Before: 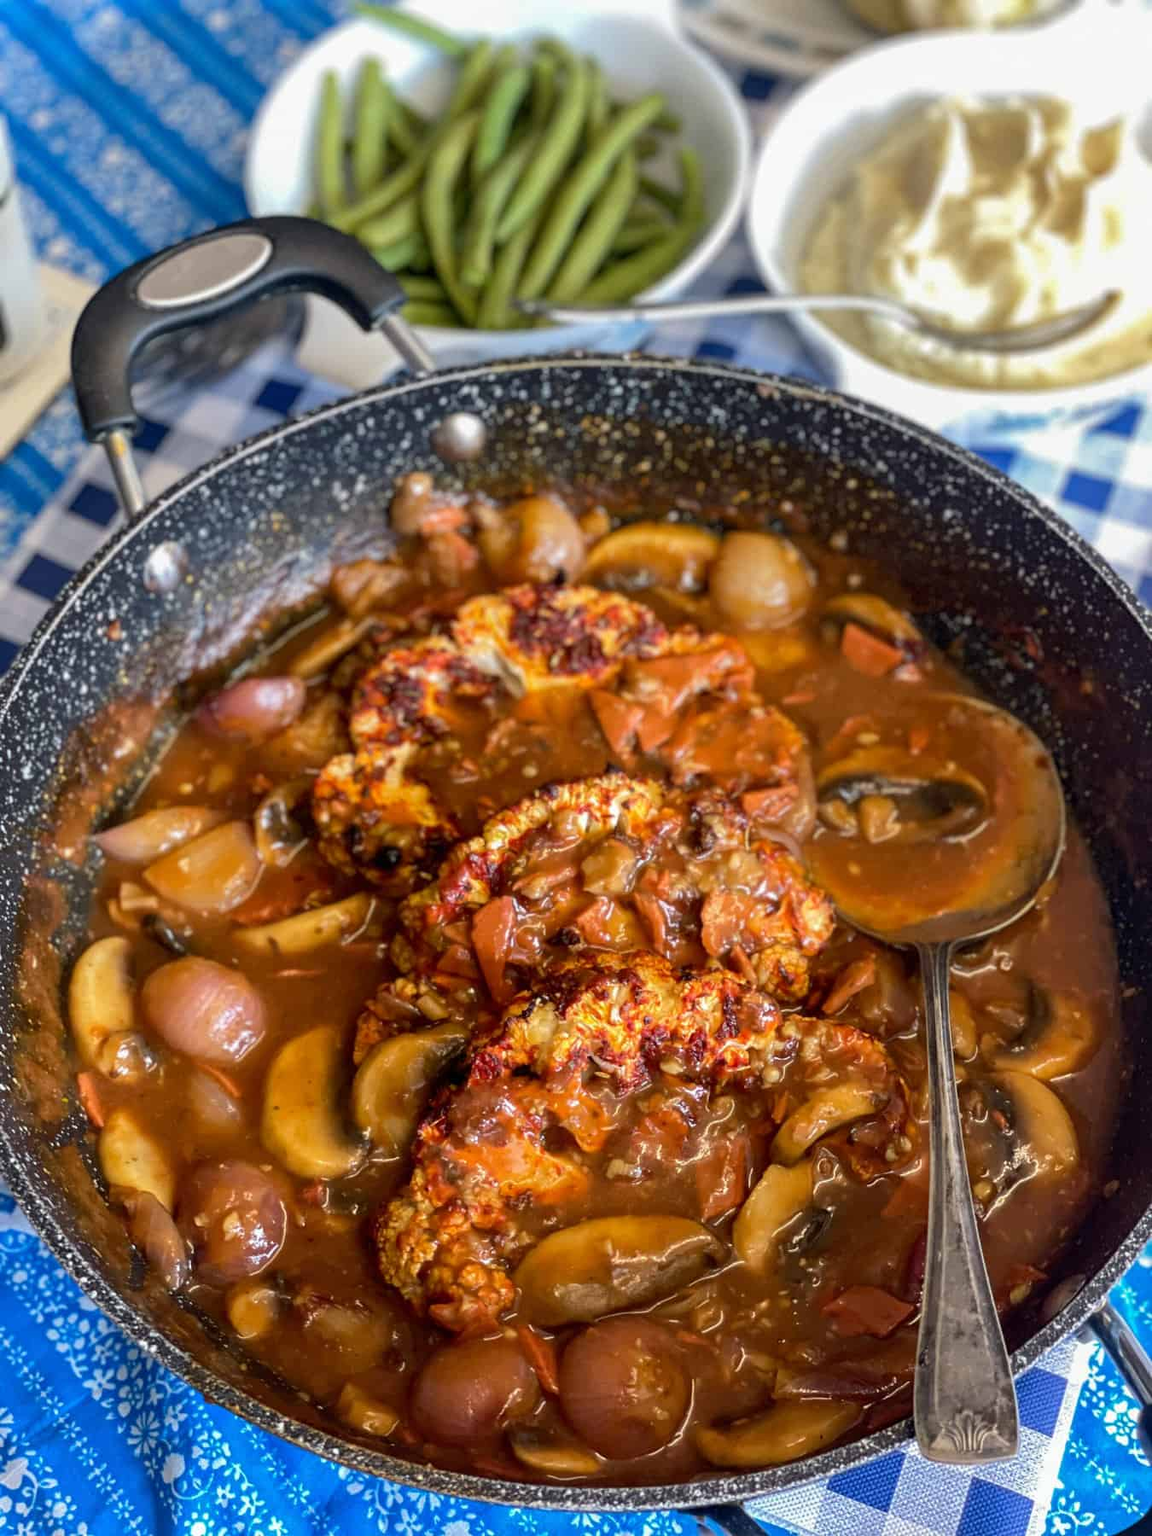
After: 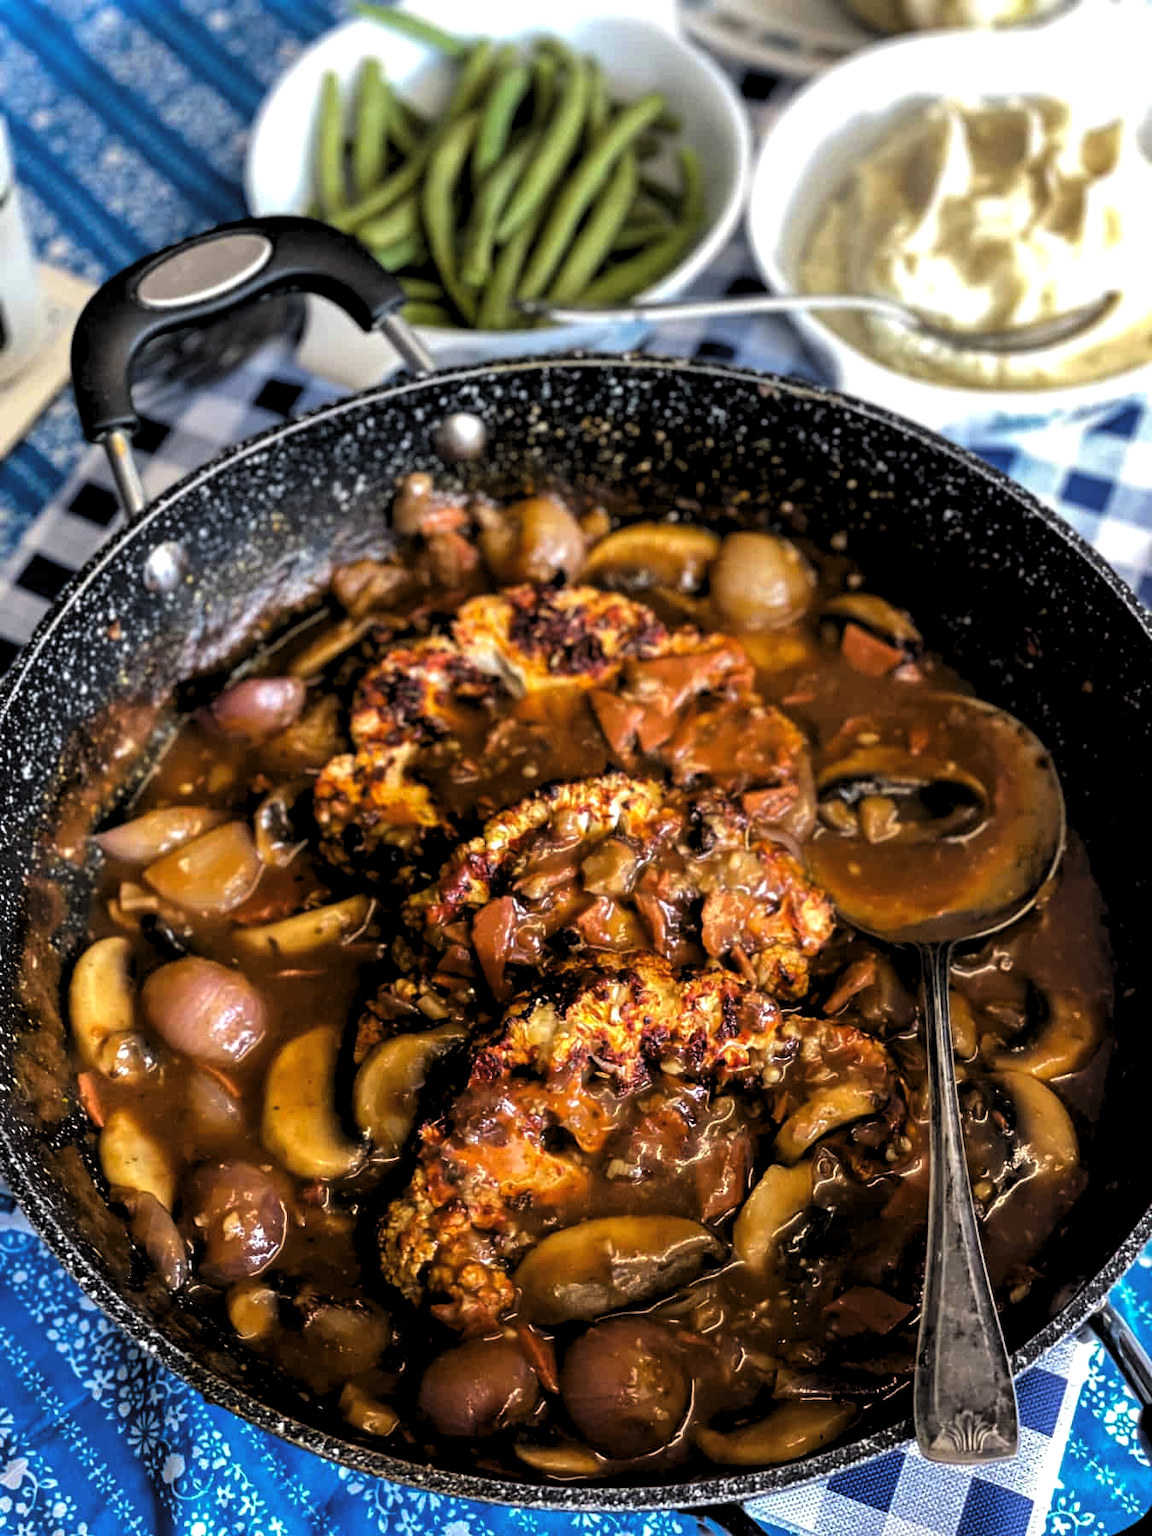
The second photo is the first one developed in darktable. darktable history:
rgb levels: preserve colors max RGB
levels: levels [0.182, 0.542, 0.902]
